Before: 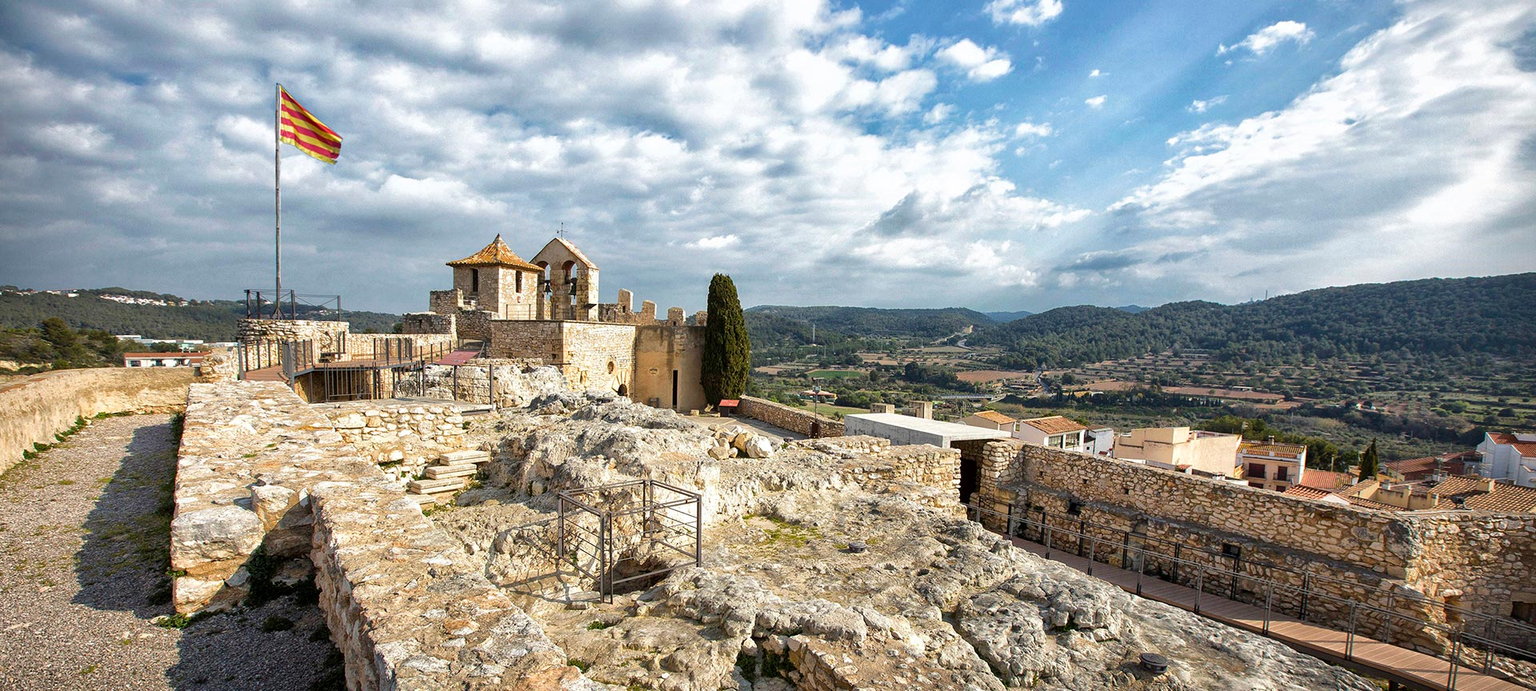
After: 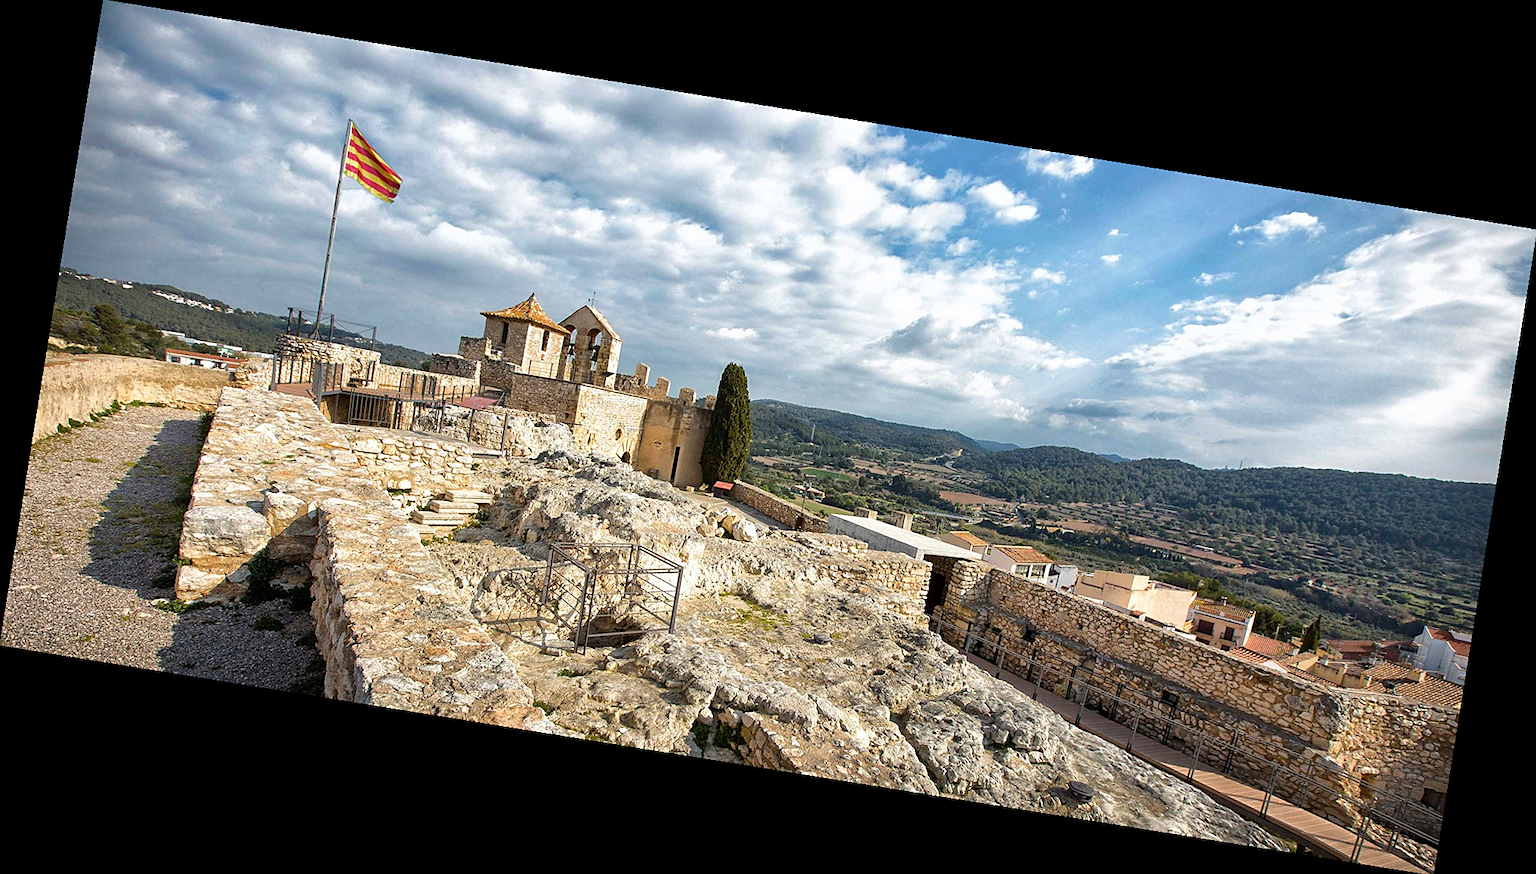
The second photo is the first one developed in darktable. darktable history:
rotate and perspective: rotation 9.12°, automatic cropping off
sharpen: radius 1.864, amount 0.398, threshold 1.271
